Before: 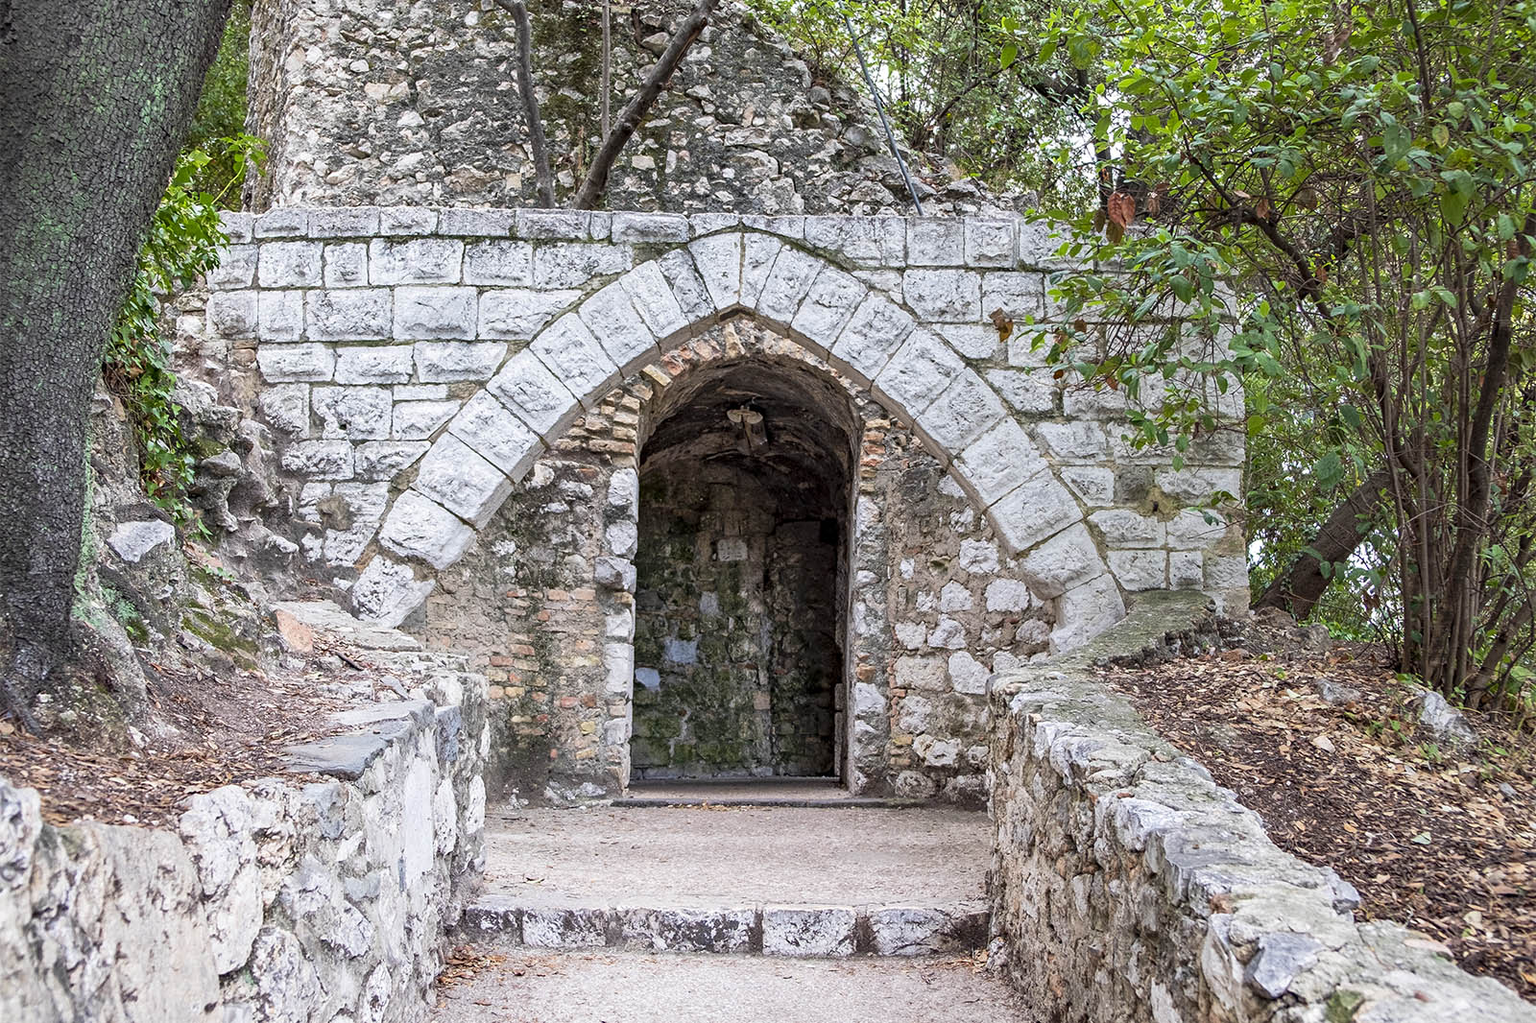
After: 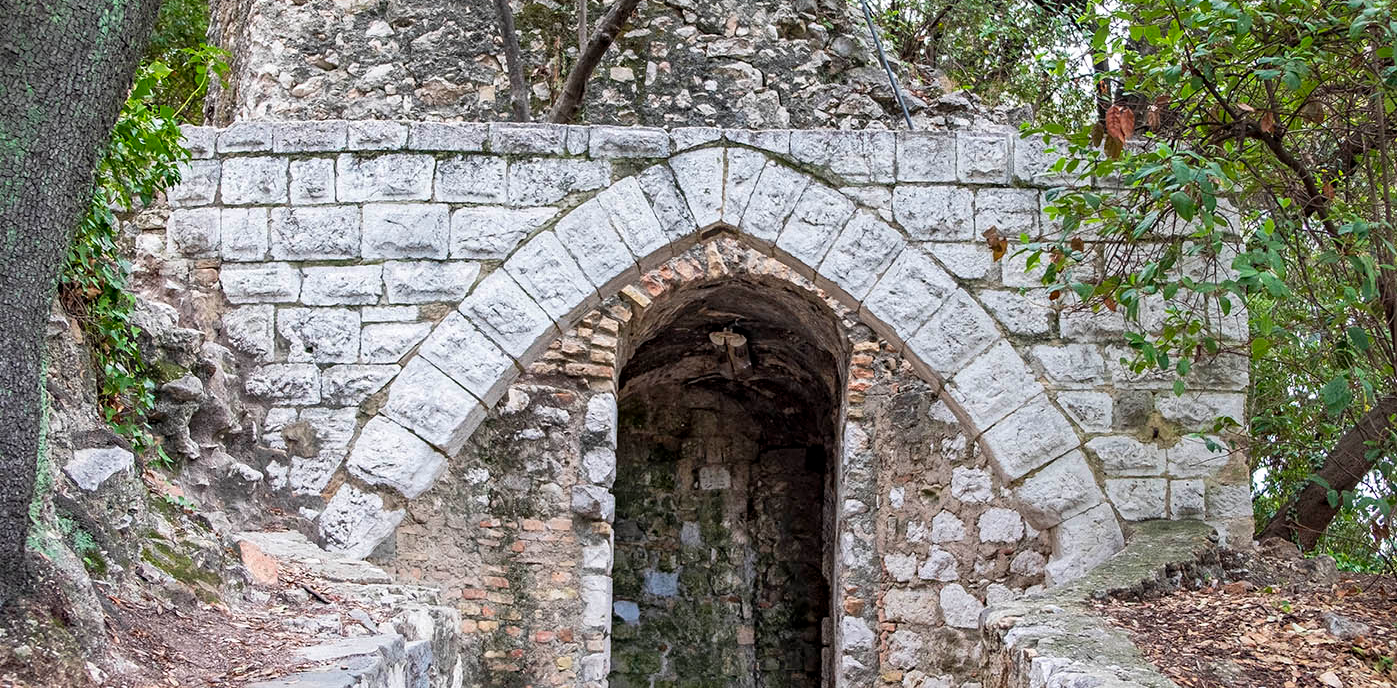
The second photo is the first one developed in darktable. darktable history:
crop: left 3.029%, top 8.921%, right 9.629%, bottom 26.53%
